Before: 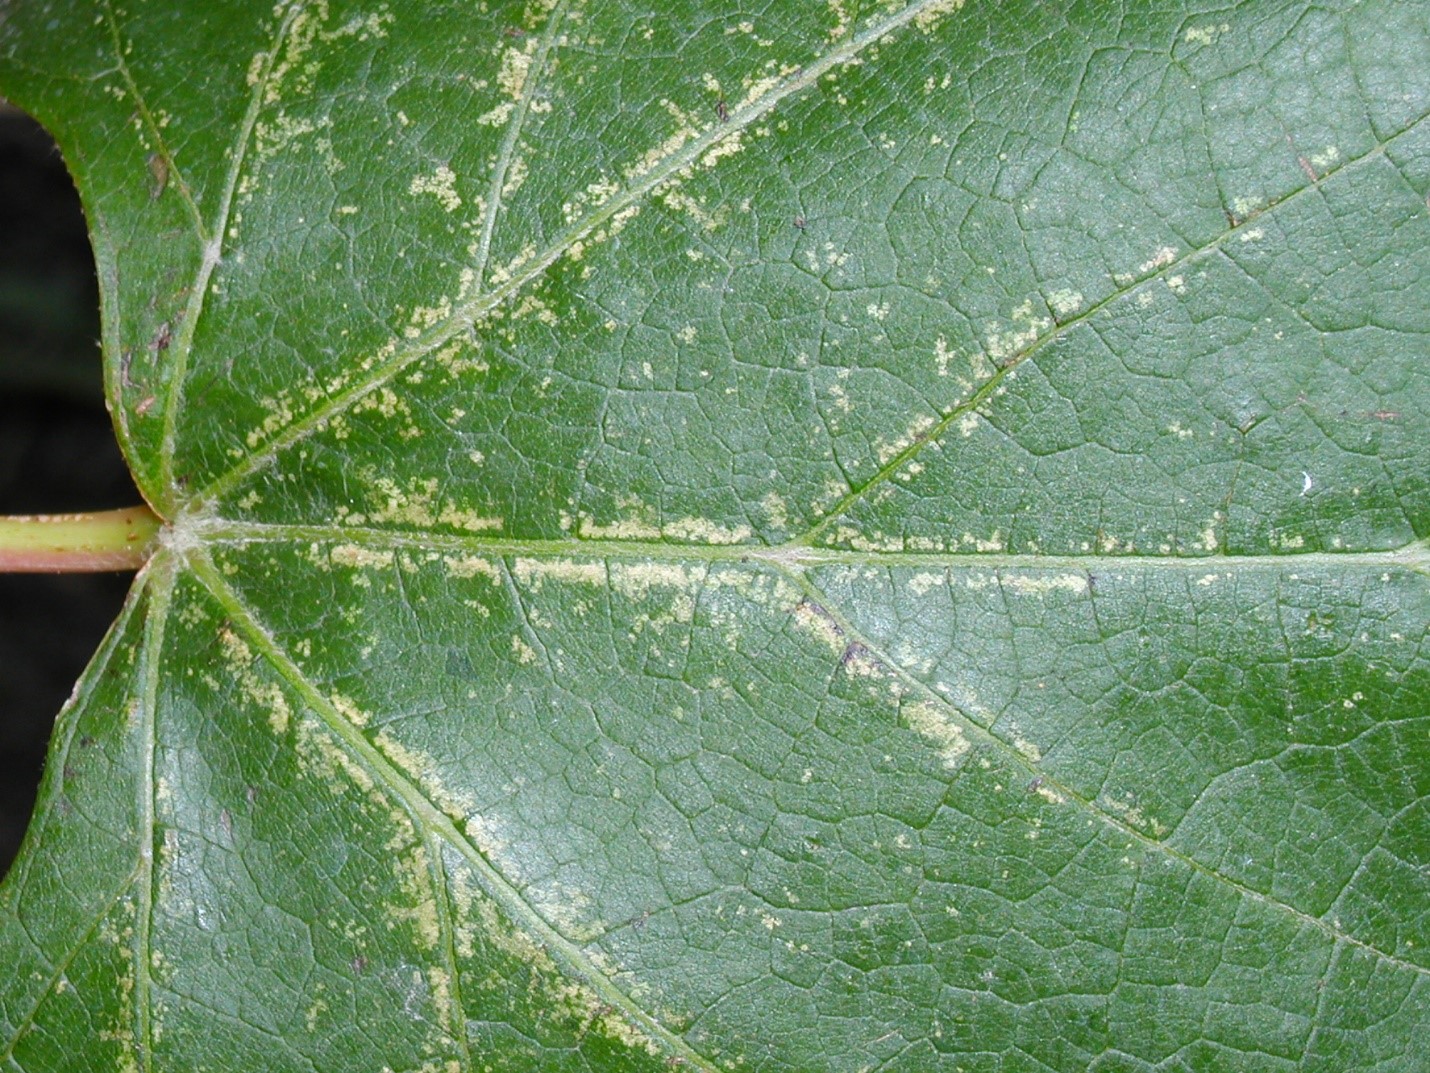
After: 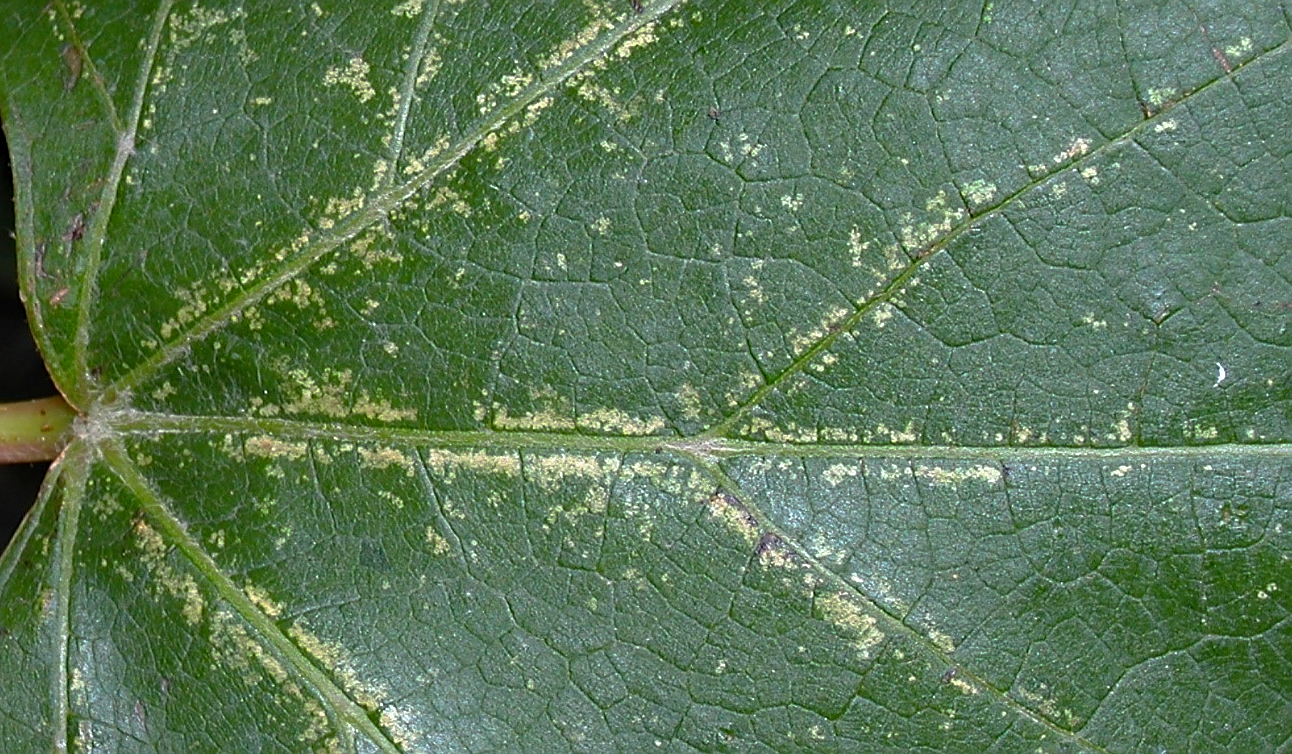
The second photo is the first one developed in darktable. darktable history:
haze removal: adaptive false
crop: left 6.014%, top 10.226%, right 3.635%, bottom 19.46%
base curve: curves: ch0 [(0, 0) (0.595, 0.418) (1, 1)], preserve colors none
sharpen: on, module defaults
